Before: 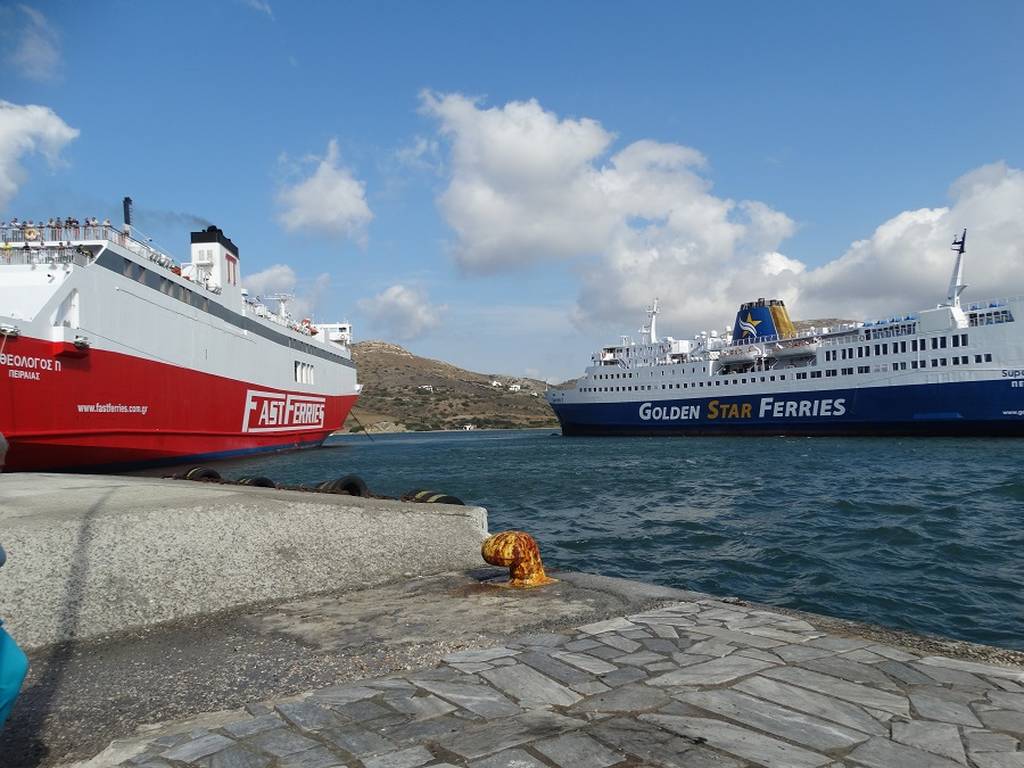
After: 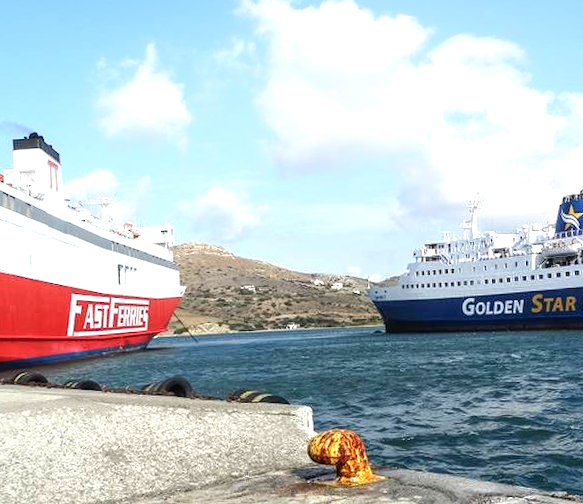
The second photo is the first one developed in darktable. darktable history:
local contrast: on, module defaults
shadows and highlights: shadows -24.28, highlights 49.77, soften with gaussian
crop: left 16.202%, top 11.208%, right 26.045%, bottom 20.557%
rotate and perspective: rotation -1.32°, lens shift (horizontal) -0.031, crop left 0.015, crop right 0.985, crop top 0.047, crop bottom 0.982
levels: levels [0, 0.374, 0.749]
